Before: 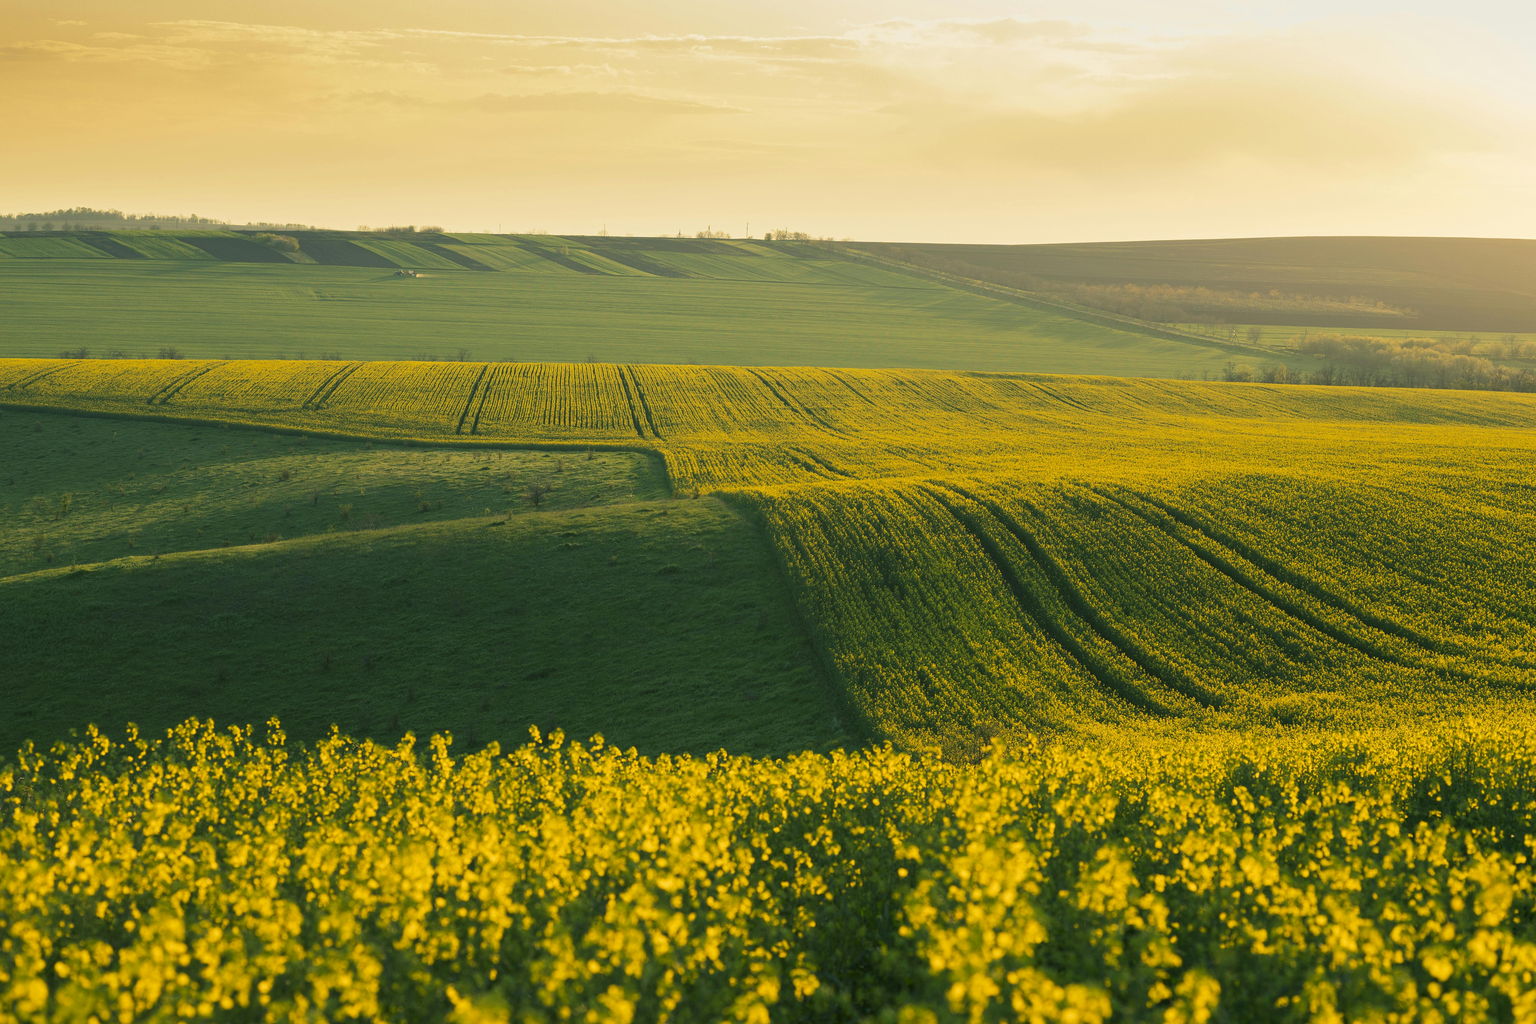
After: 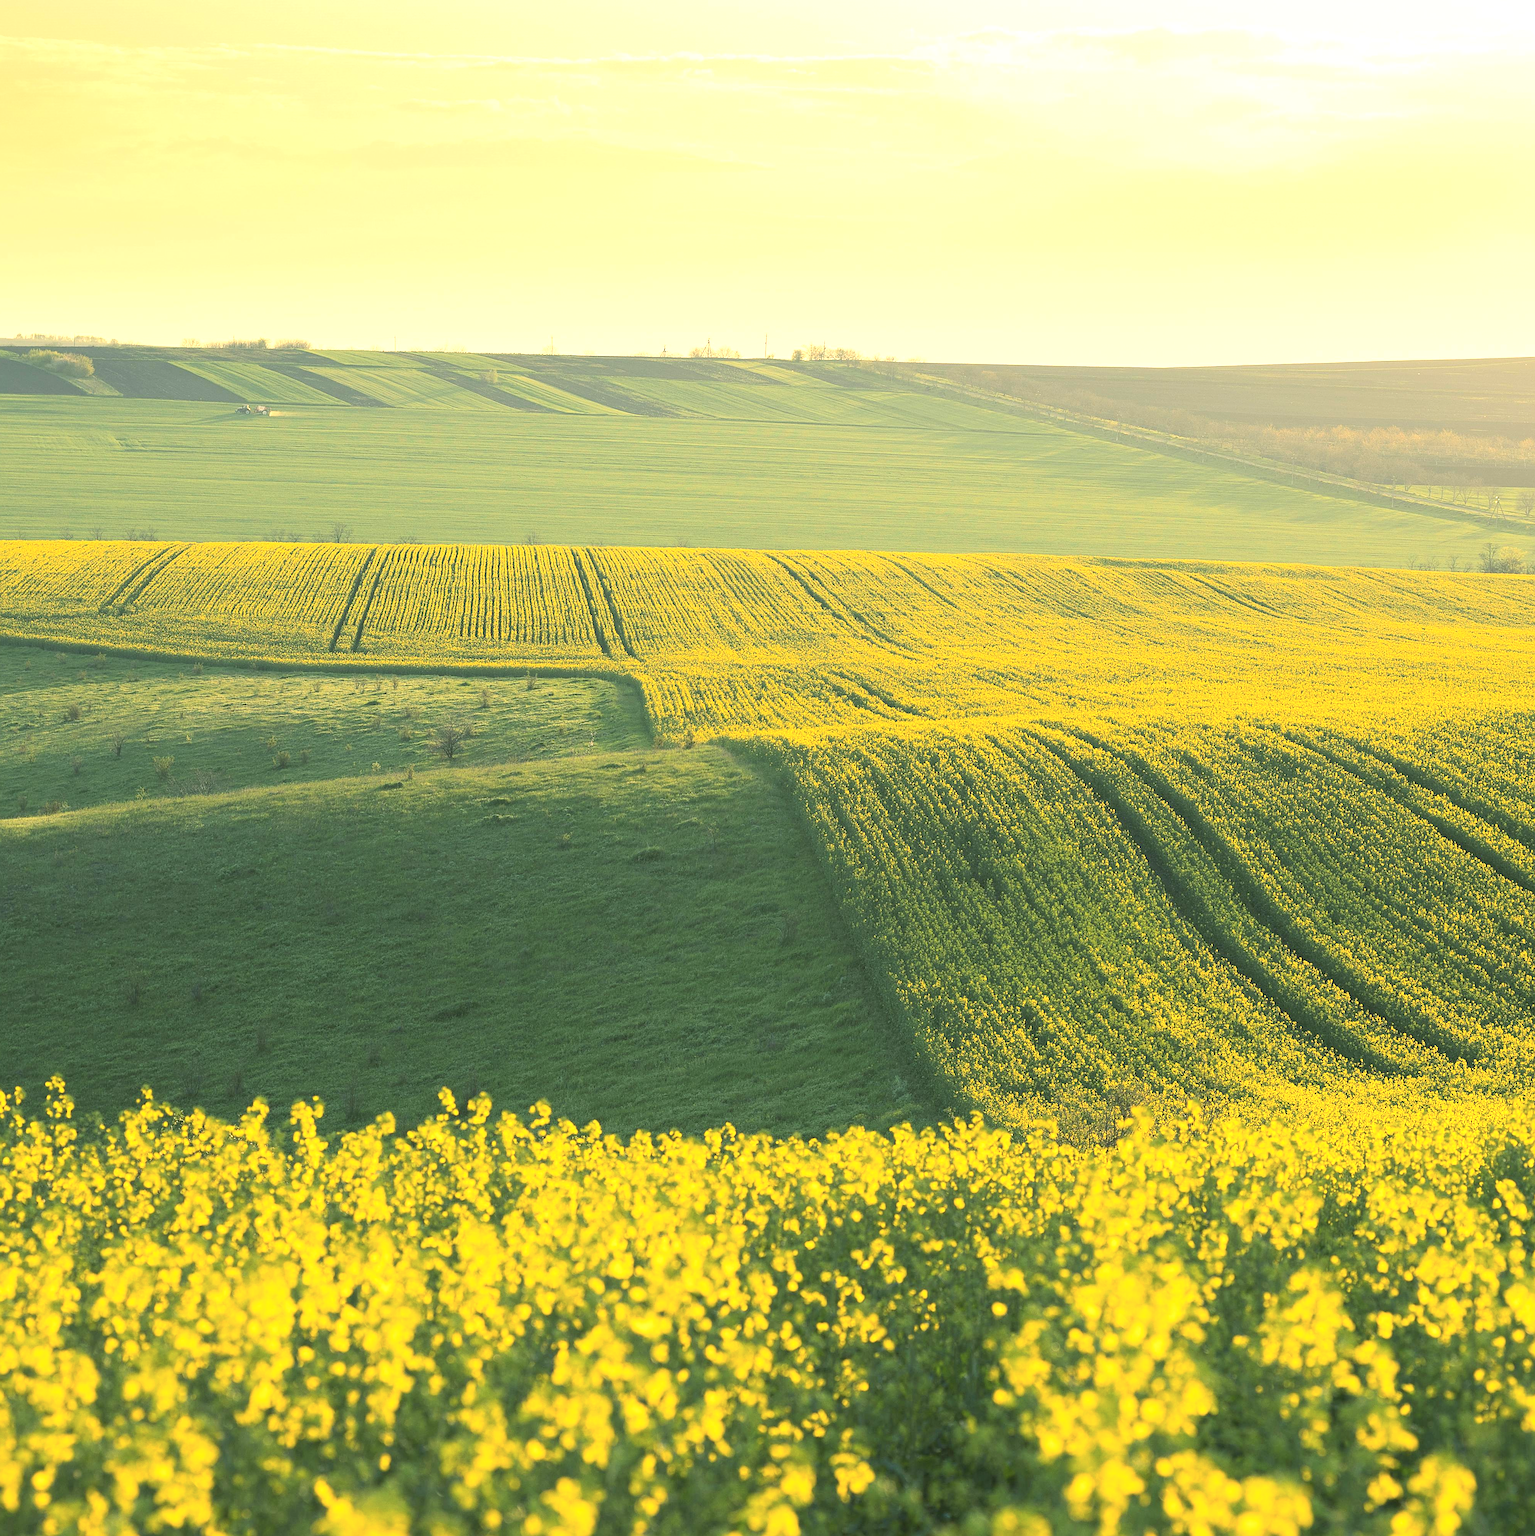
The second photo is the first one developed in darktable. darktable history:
exposure: black level correction 0, exposure 0.7 EV, compensate exposure bias true, compensate highlight preservation false
sharpen: on, module defaults
crop: left 15.419%, right 17.914%
contrast brightness saturation: contrast 0.14, brightness 0.21
